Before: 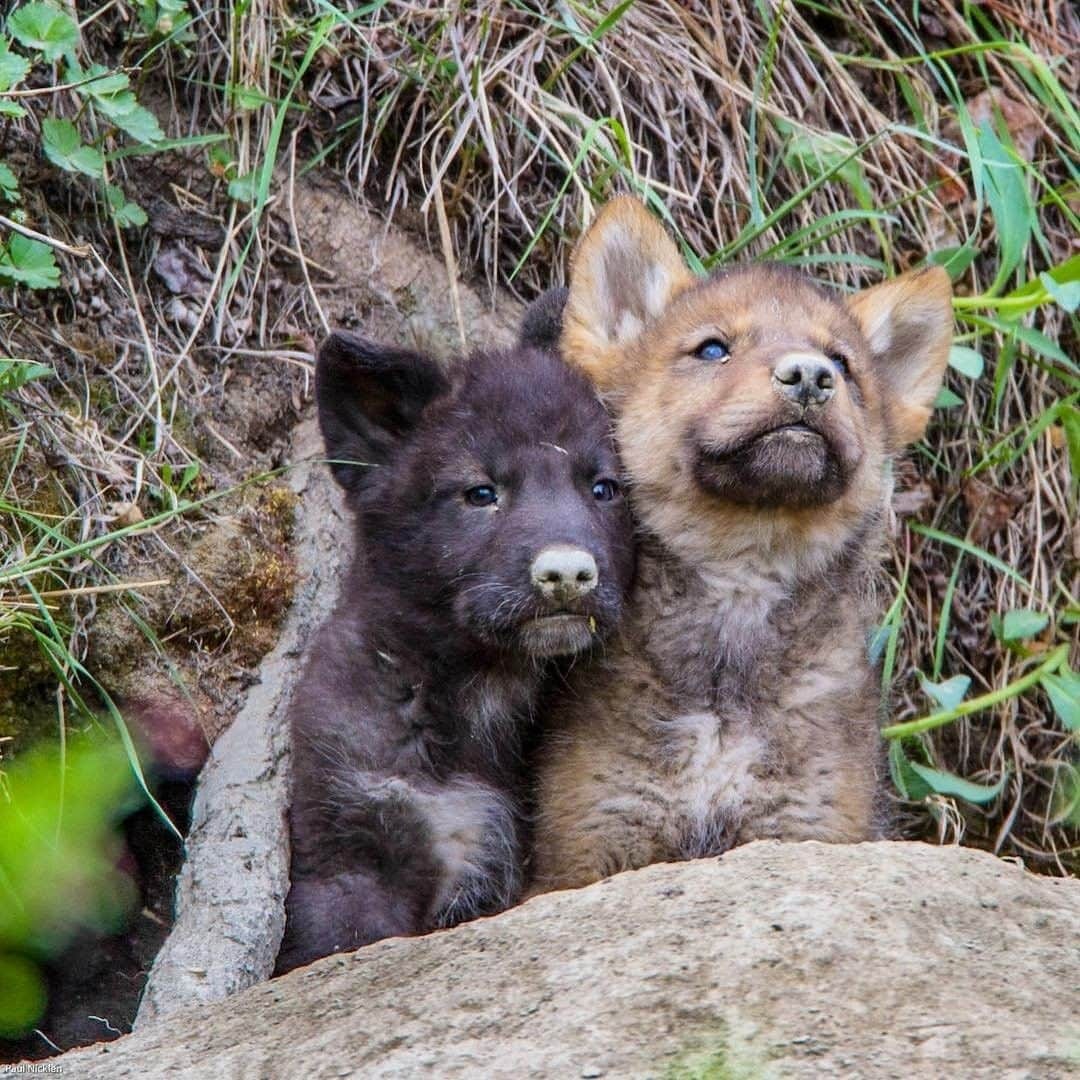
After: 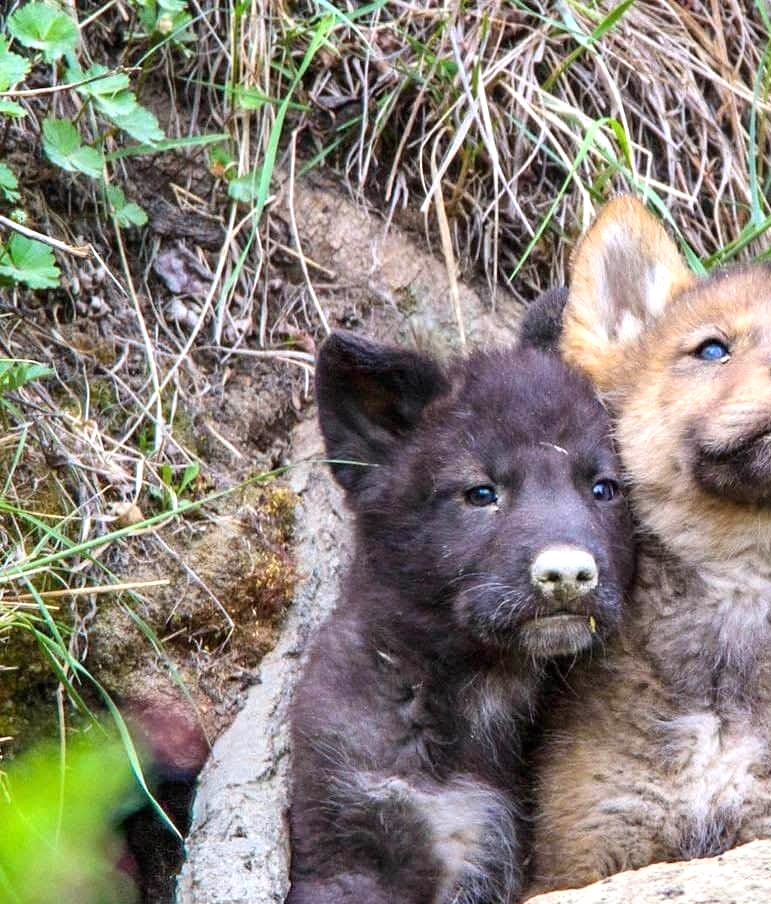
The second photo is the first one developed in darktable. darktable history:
crop: right 28.554%, bottom 16.259%
exposure: exposure 0.653 EV, compensate highlight preservation false
